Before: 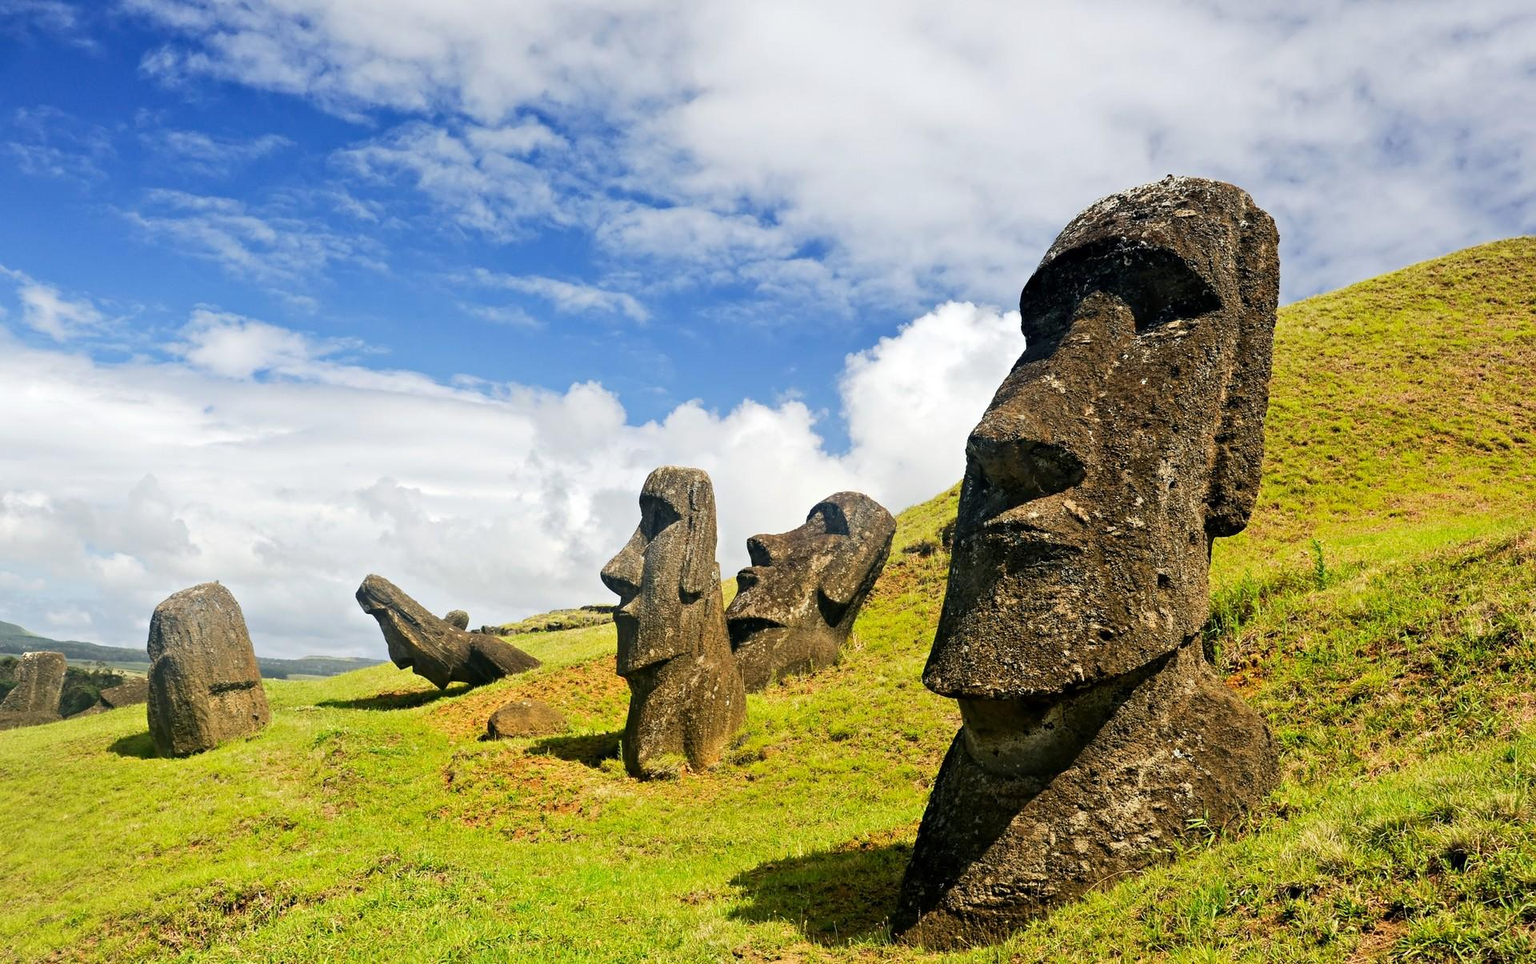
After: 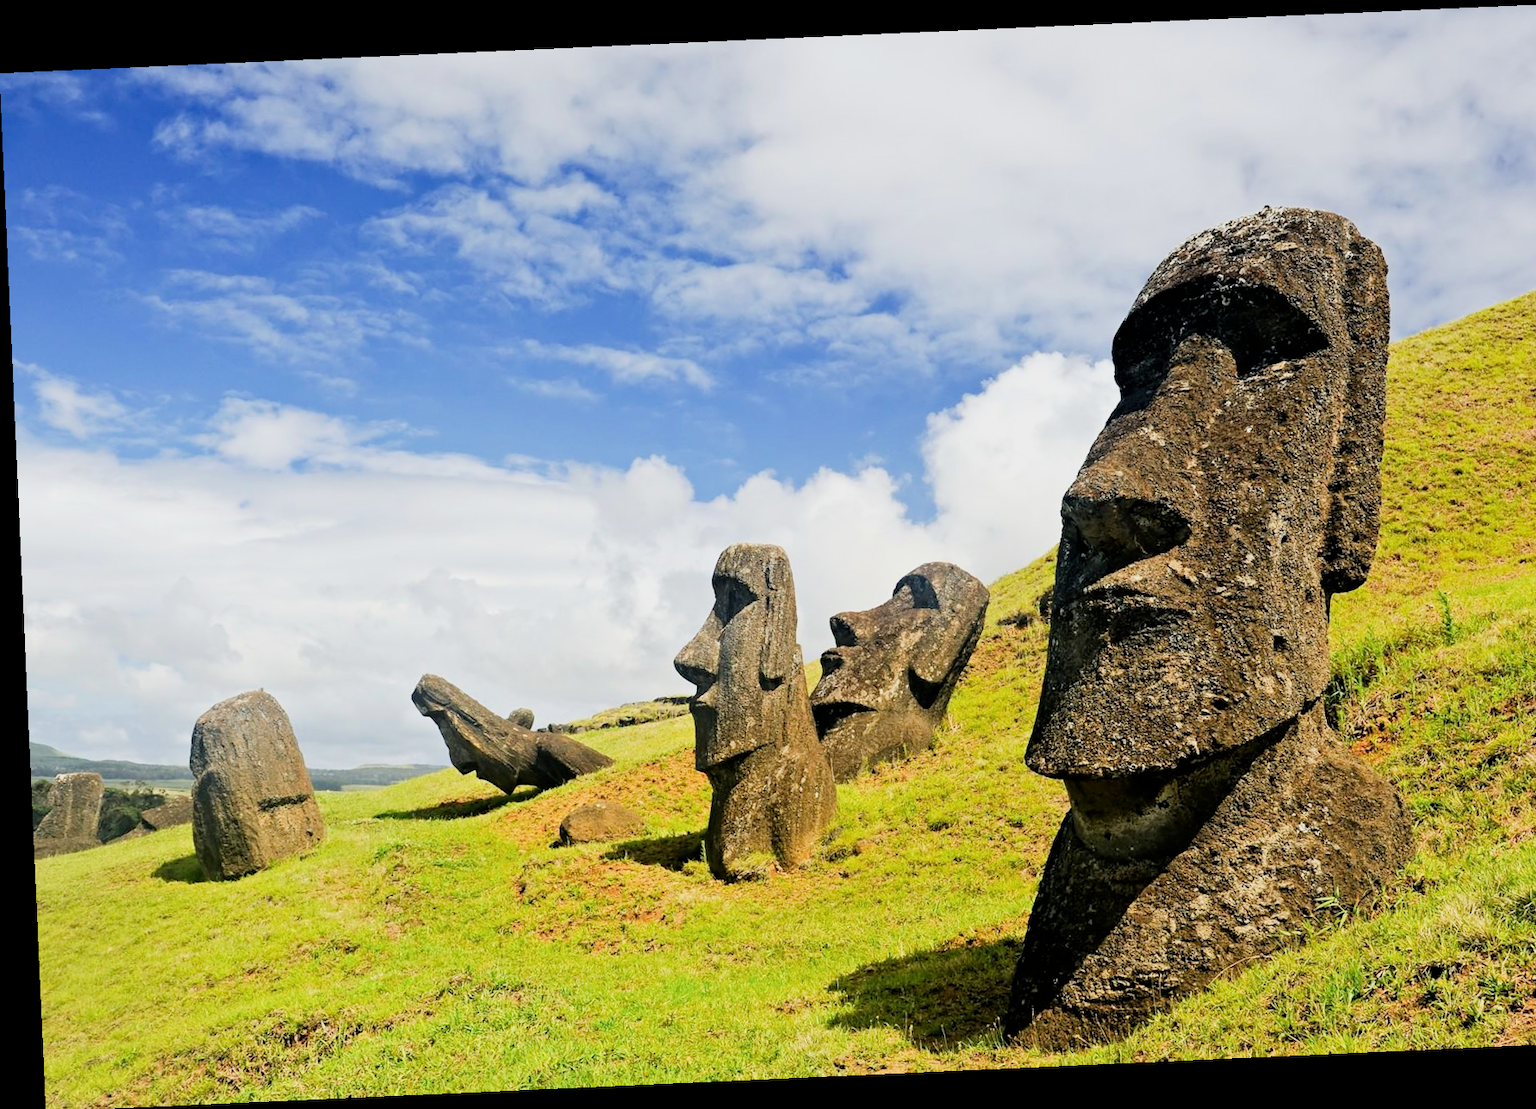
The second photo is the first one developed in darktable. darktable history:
filmic rgb: hardness 4.17
exposure: black level correction 0.001, exposure 0.5 EV, compensate exposure bias true, compensate highlight preservation false
rotate and perspective: rotation -2.56°, automatic cropping off
crop: right 9.509%, bottom 0.031%
